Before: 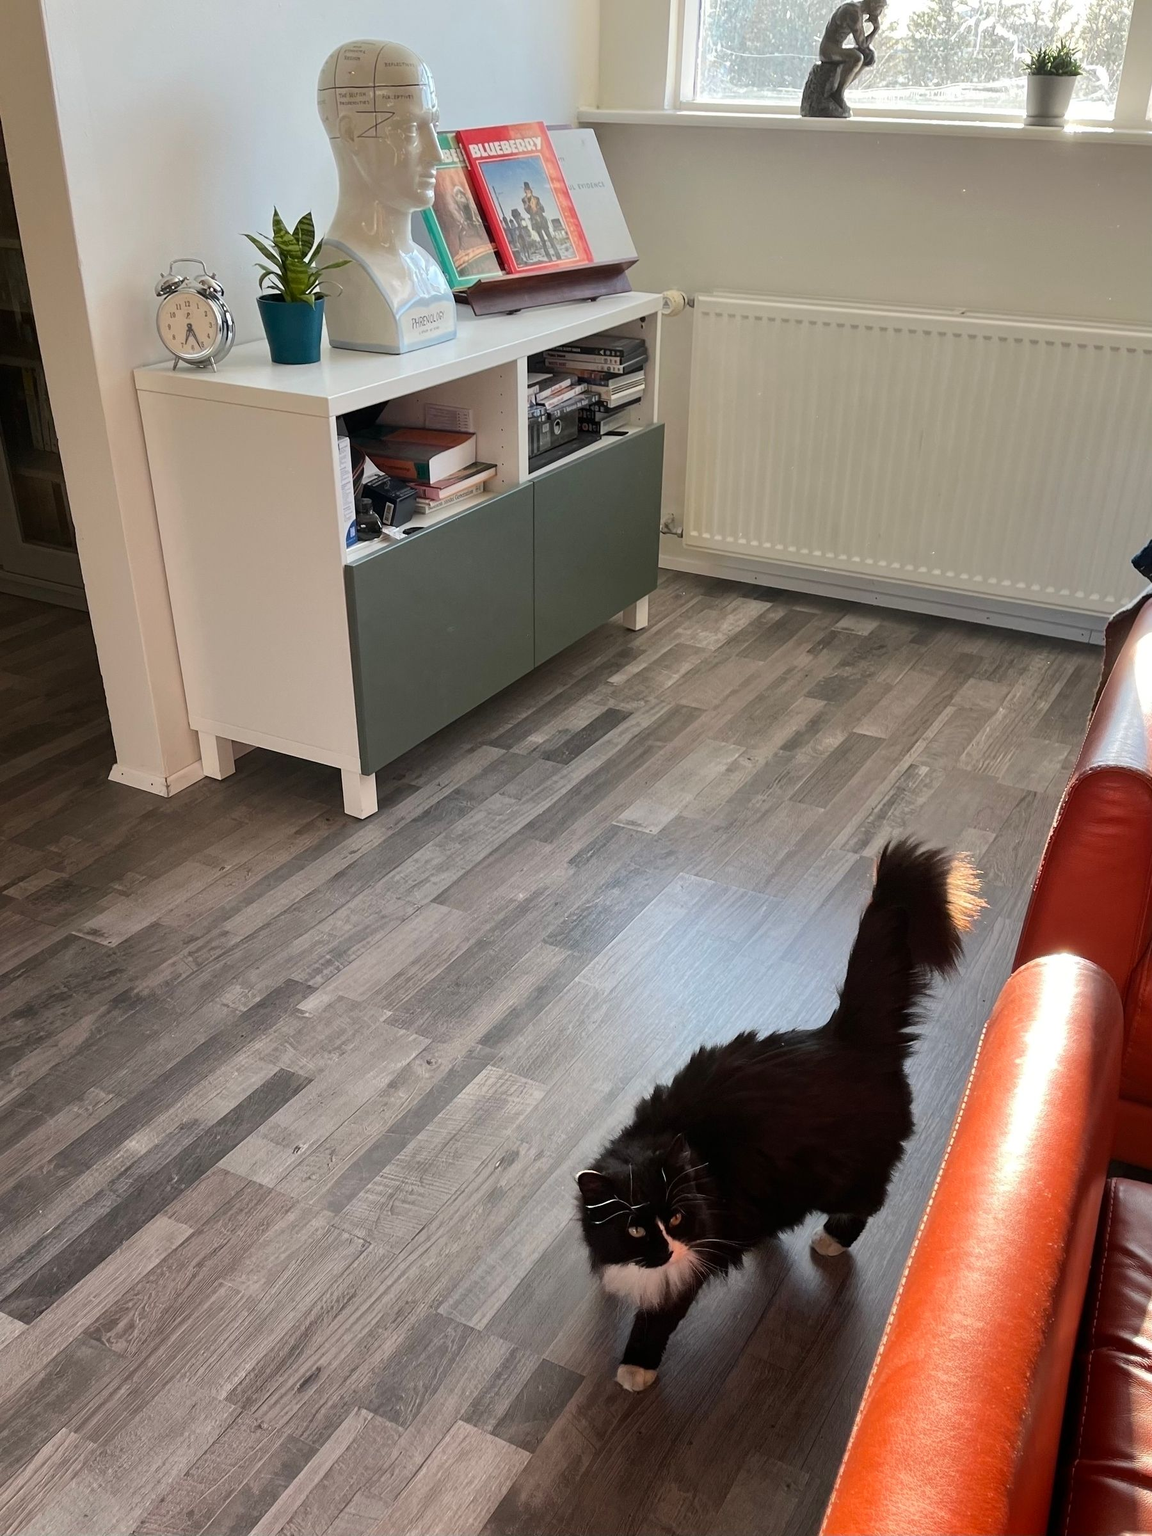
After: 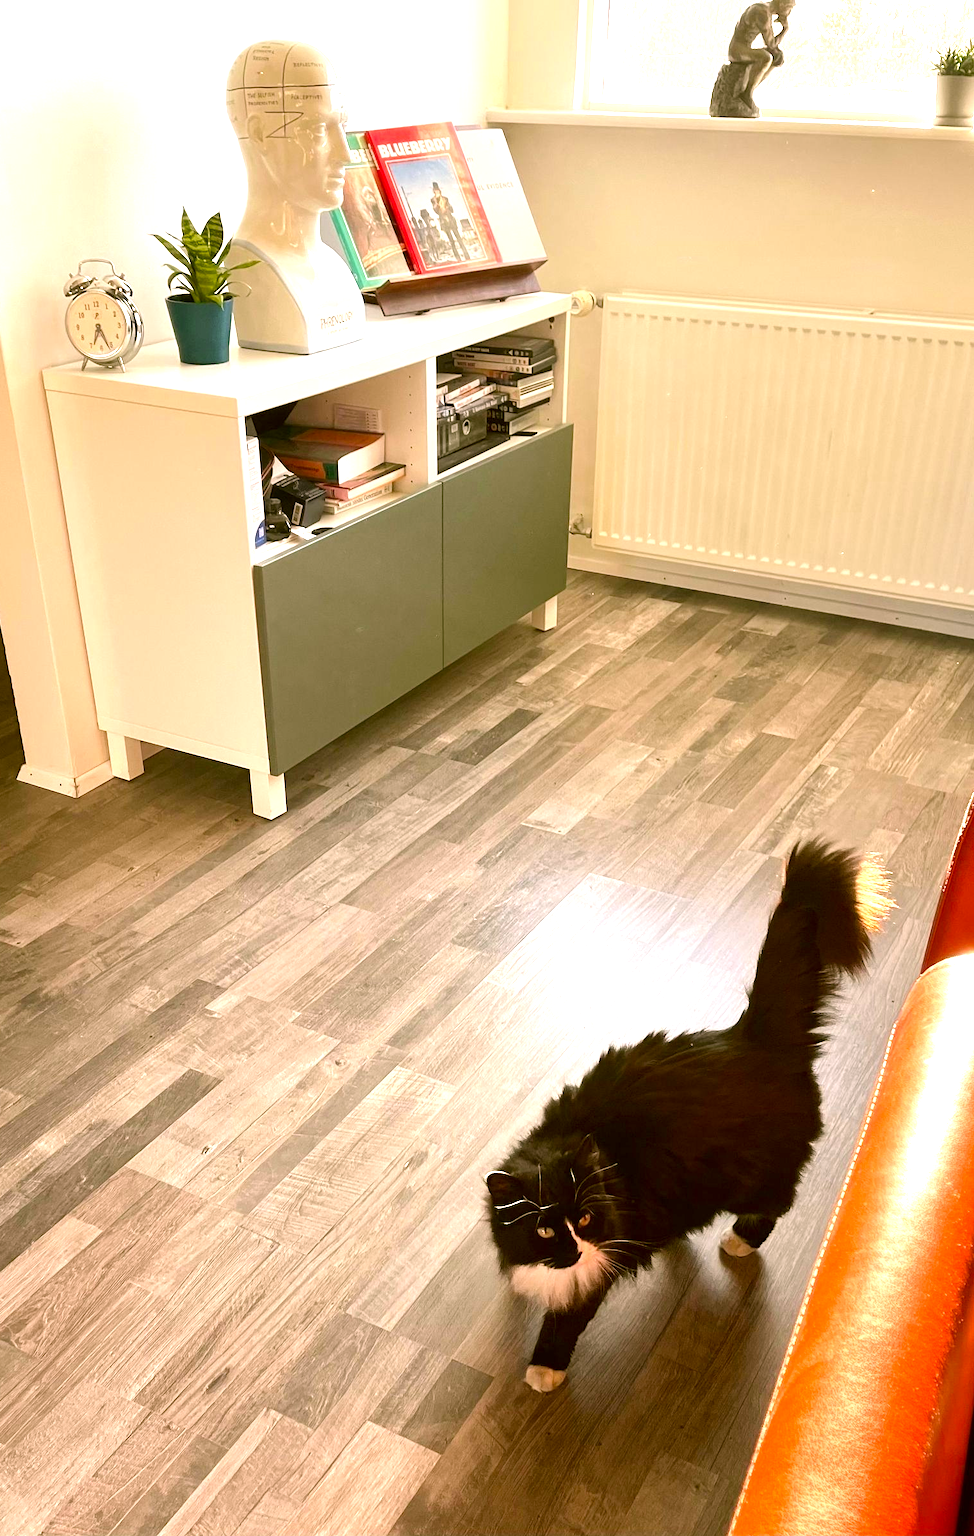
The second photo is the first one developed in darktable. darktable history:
color balance rgb: perceptual saturation grading › global saturation 1.456%, perceptual saturation grading › highlights -2.752%, perceptual saturation grading › mid-tones 3.417%, perceptual saturation grading › shadows 8.186%, perceptual brilliance grading › global brilliance 10.588%, perceptual brilliance grading › shadows 14.824%
color correction: highlights a* 8.59, highlights b* 15.73, shadows a* -0.658, shadows b* 27.07
exposure: exposure 0.75 EV, compensate highlight preservation false
crop: left 7.963%, right 7.438%
